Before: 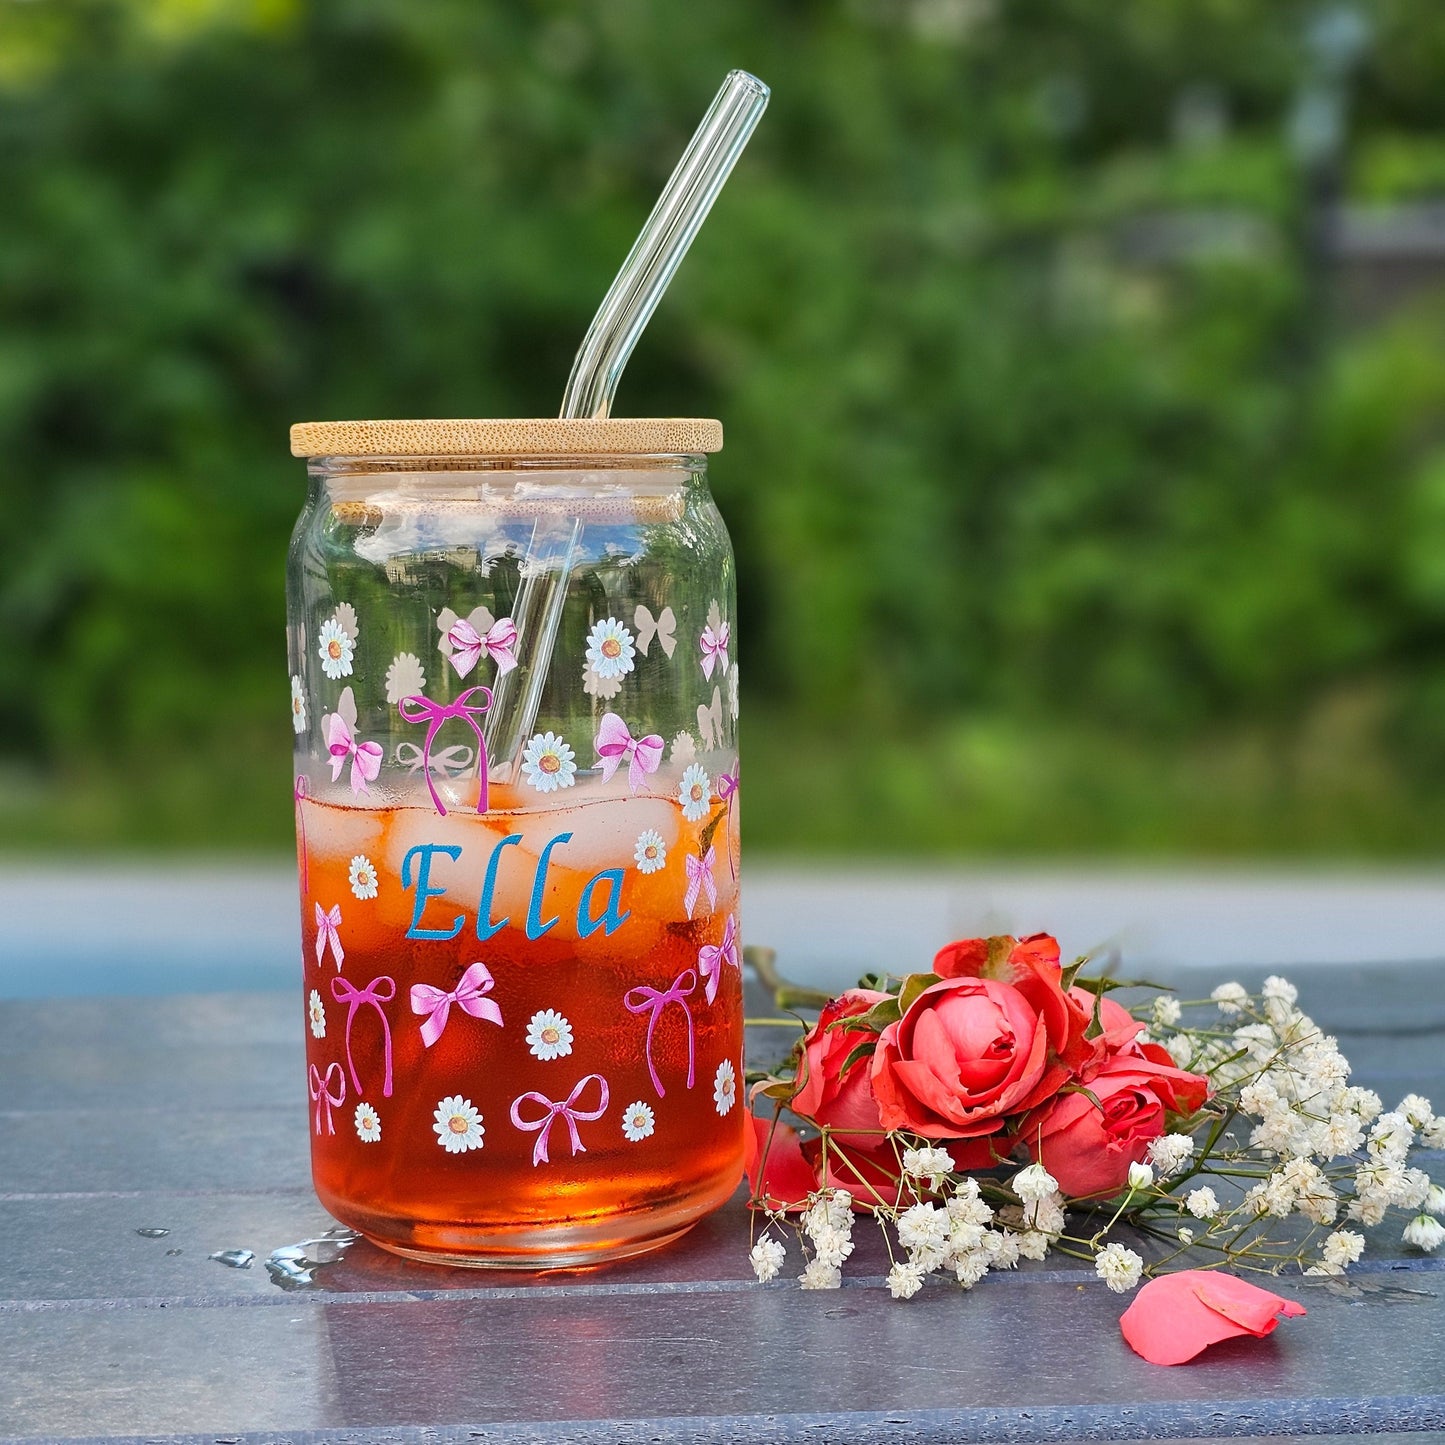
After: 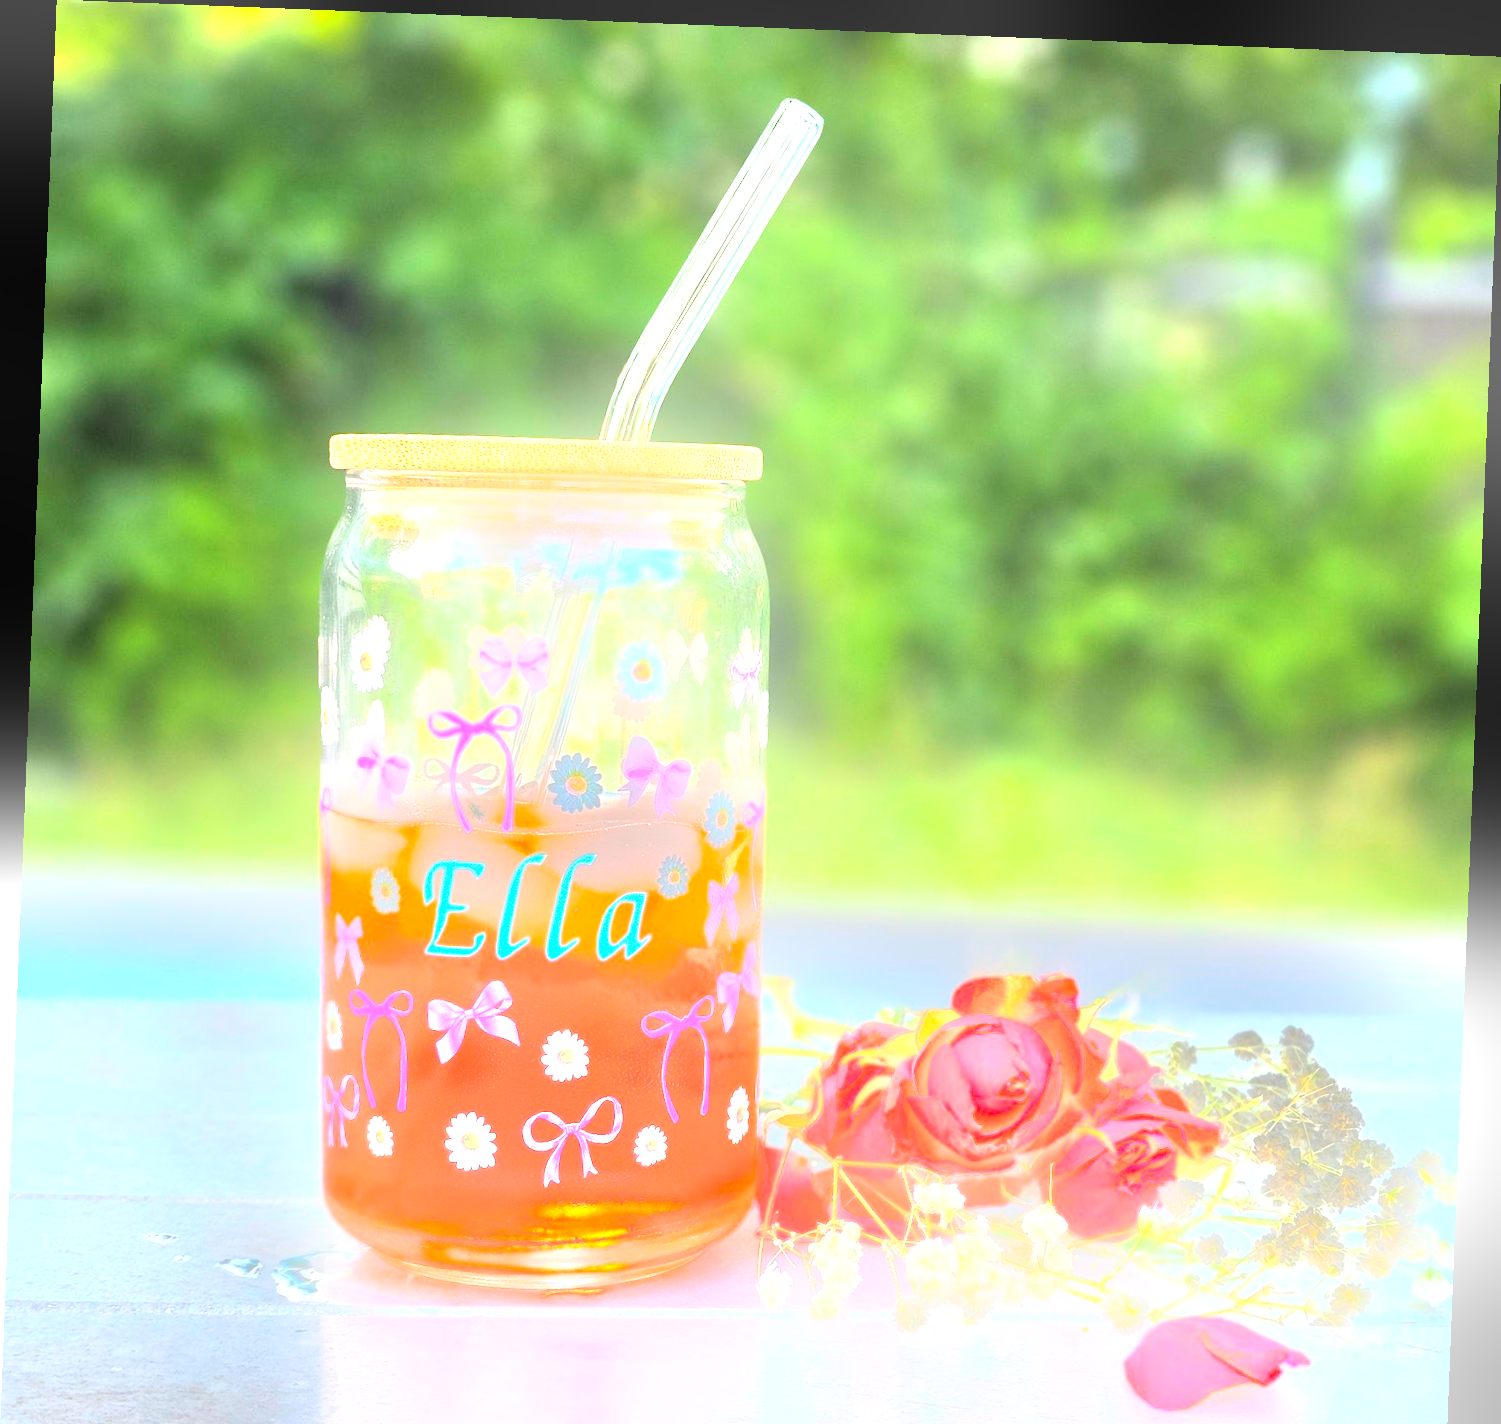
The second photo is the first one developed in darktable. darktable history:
rotate and perspective: rotation 2.27°, automatic cropping off
bloom: on, module defaults
exposure: exposure 2.207 EV, compensate highlight preservation false
crop and rotate: top 0%, bottom 5.097%
